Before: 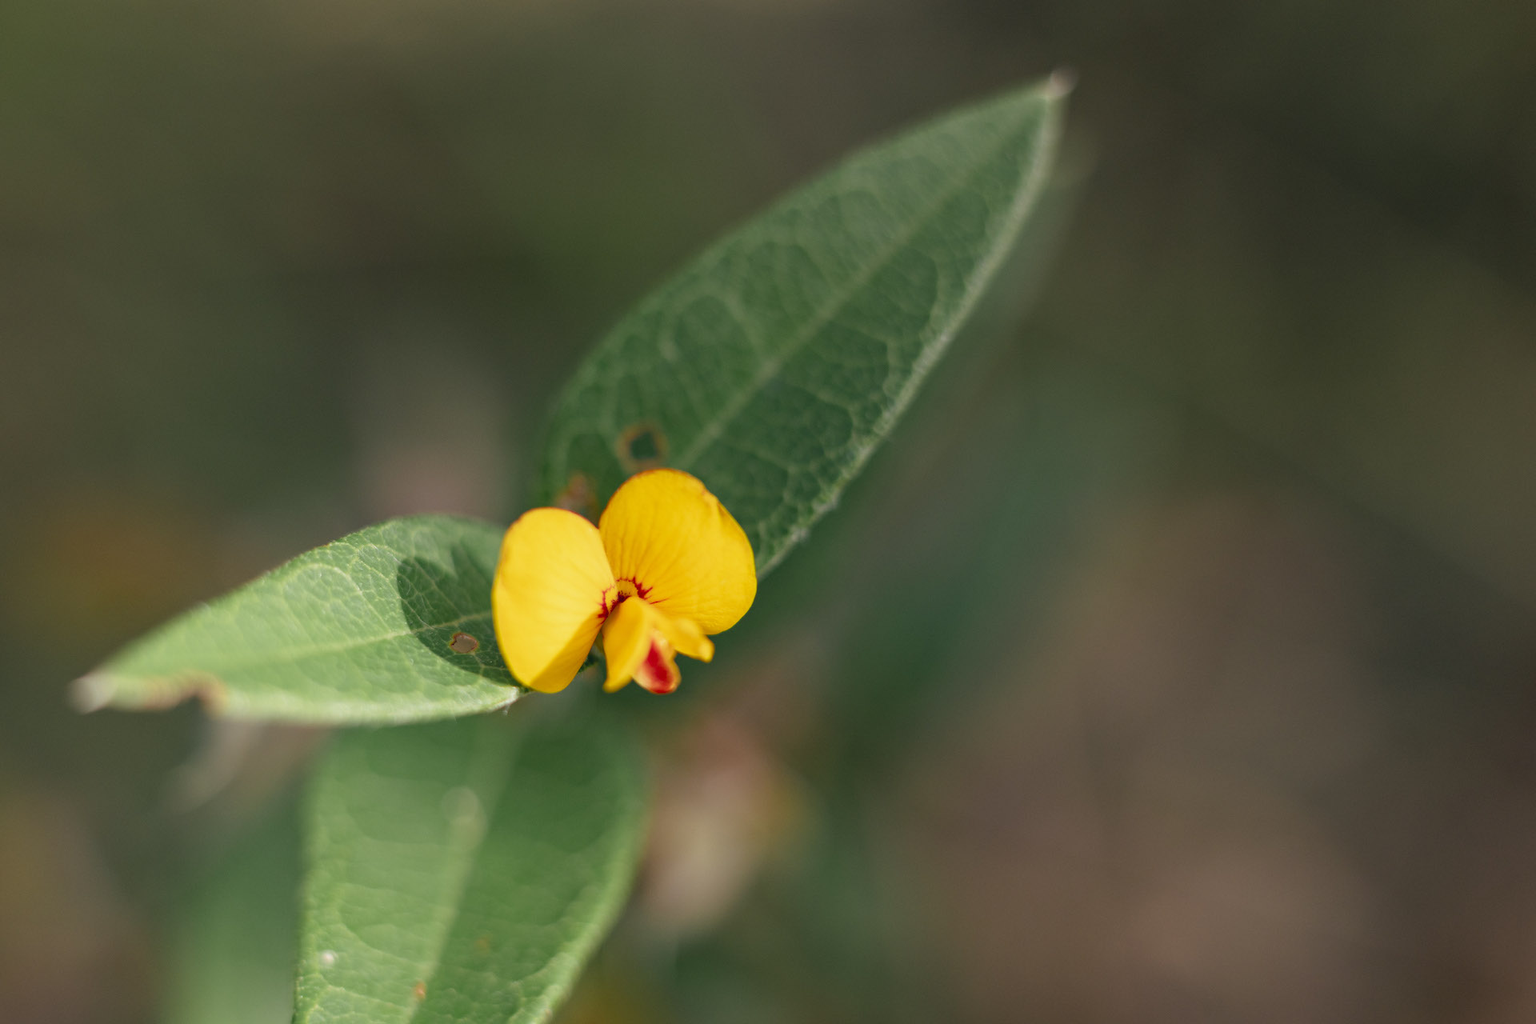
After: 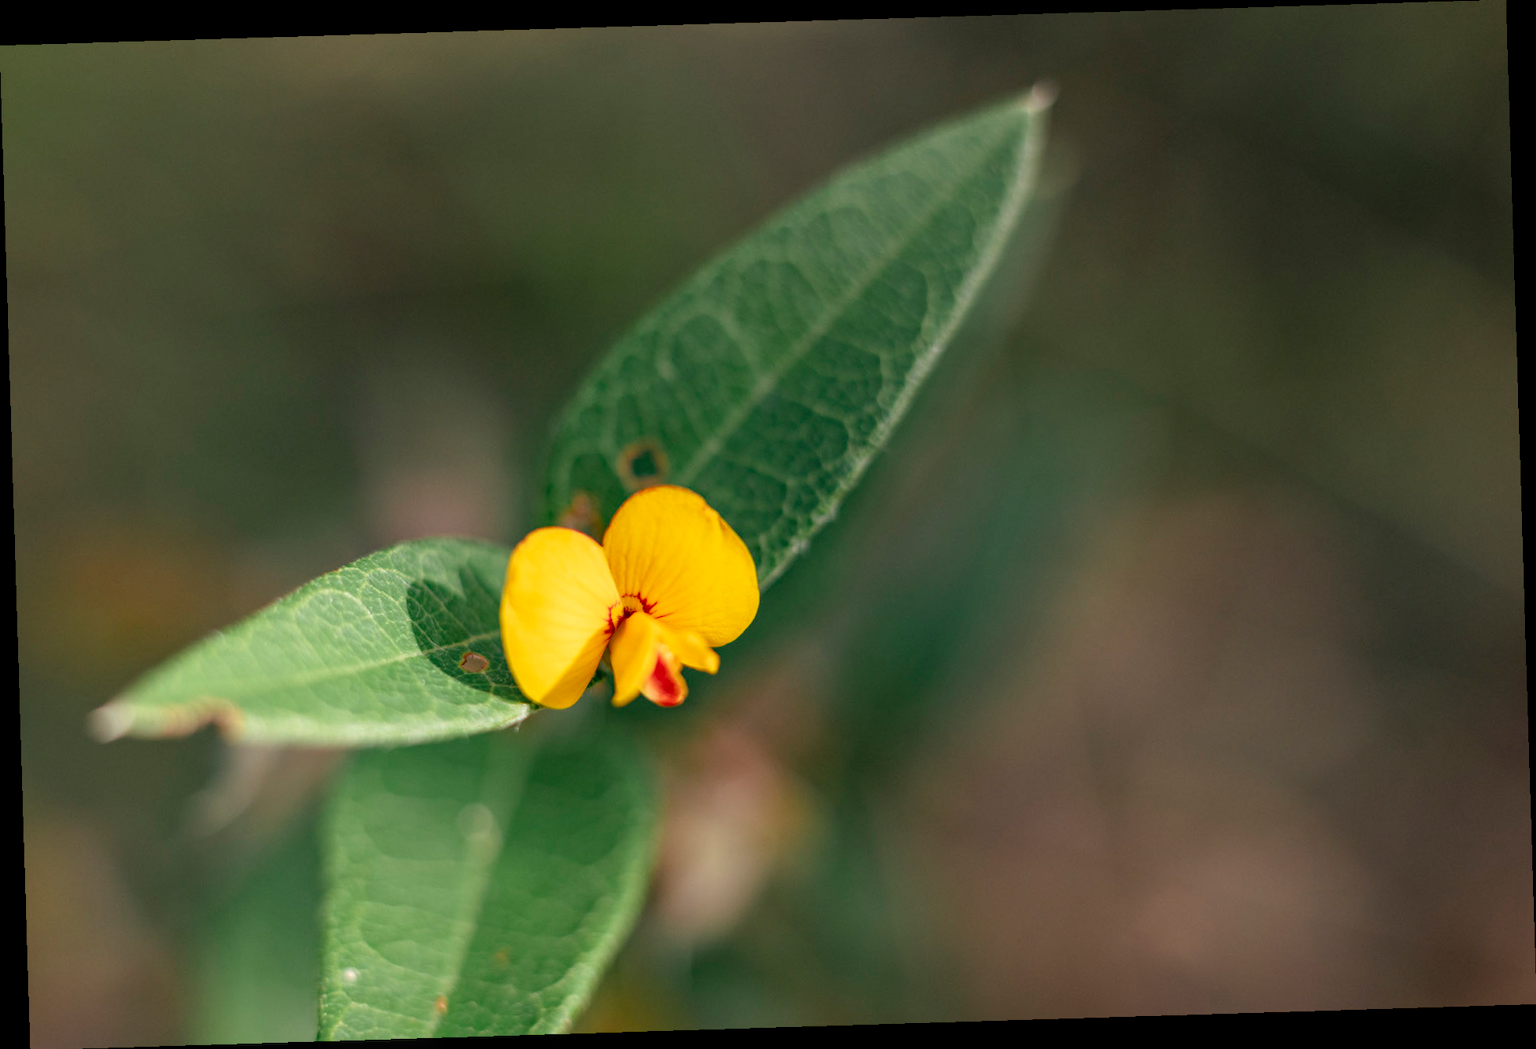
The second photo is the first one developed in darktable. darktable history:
rotate and perspective: rotation -1.75°, automatic cropping off
local contrast: on, module defaults
